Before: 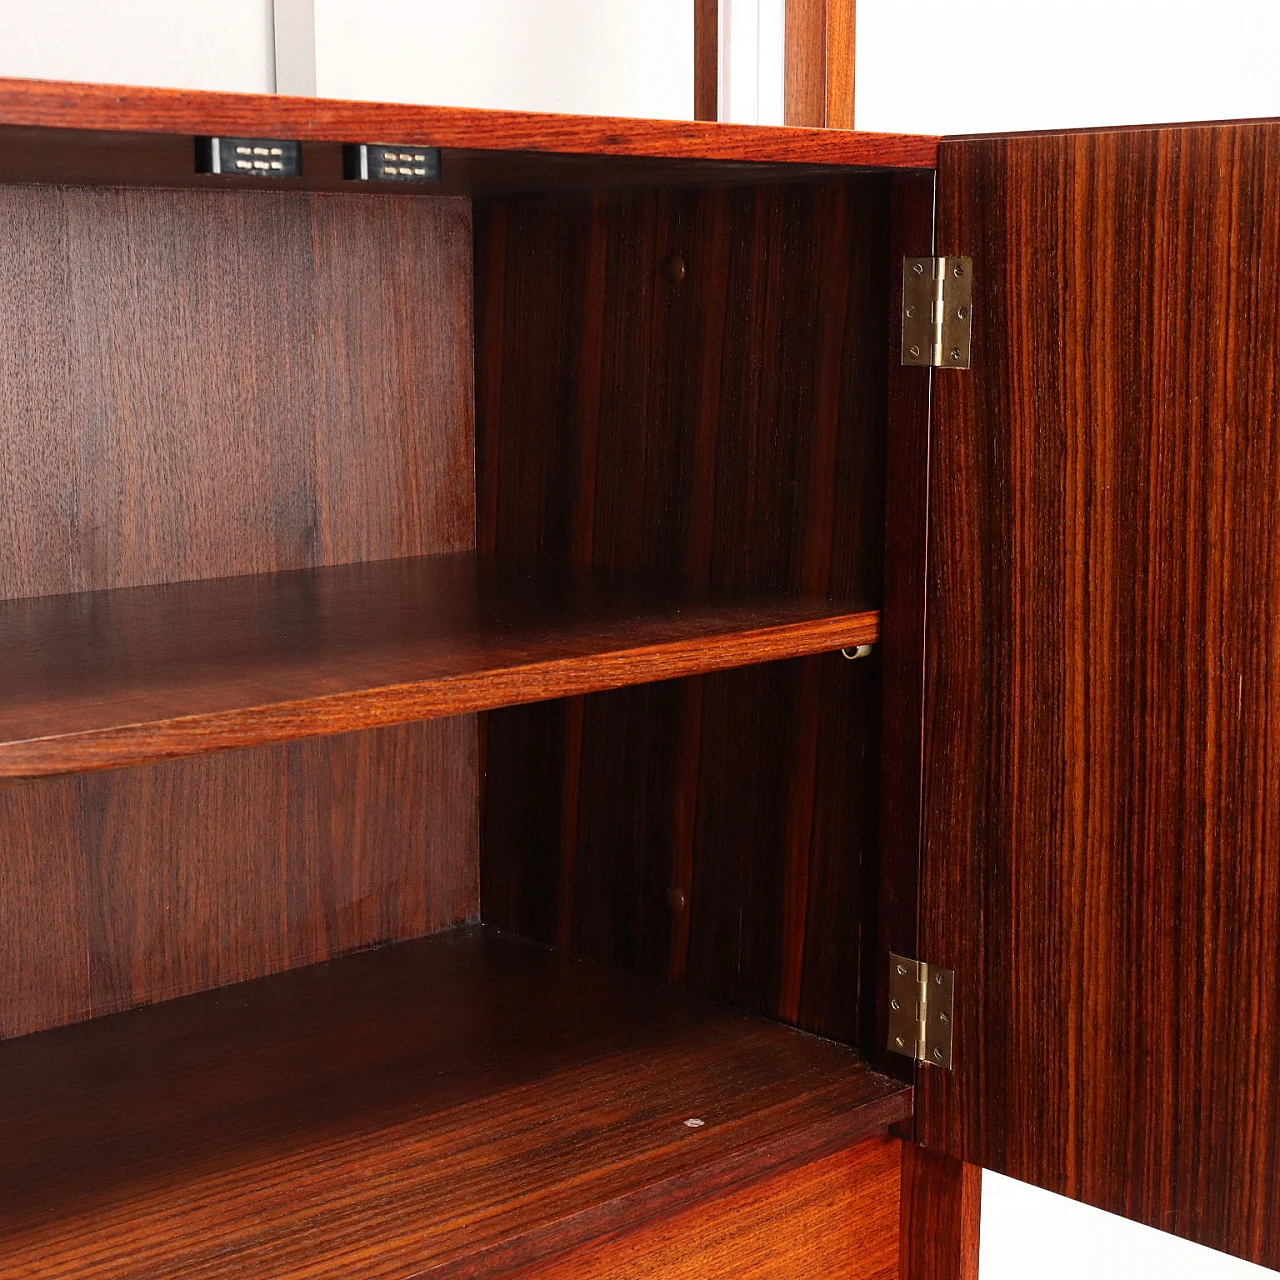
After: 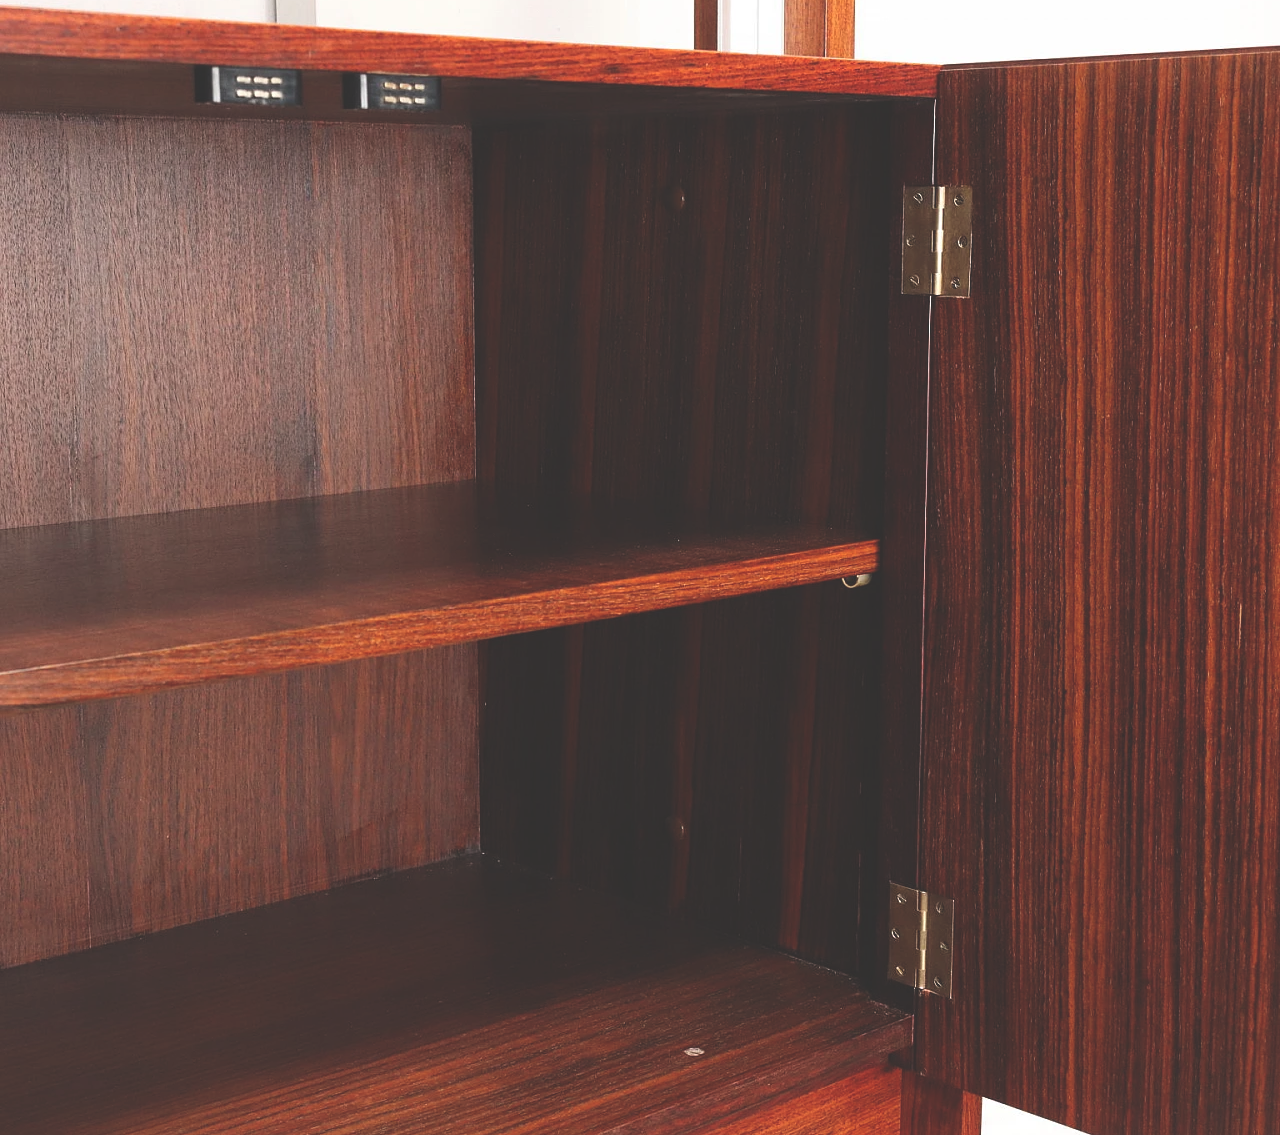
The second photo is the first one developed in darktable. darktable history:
crop and rotate: top 5.552%, bottom 5.765%
exposure: black level correction -0.03, compensate highlight preservation false
